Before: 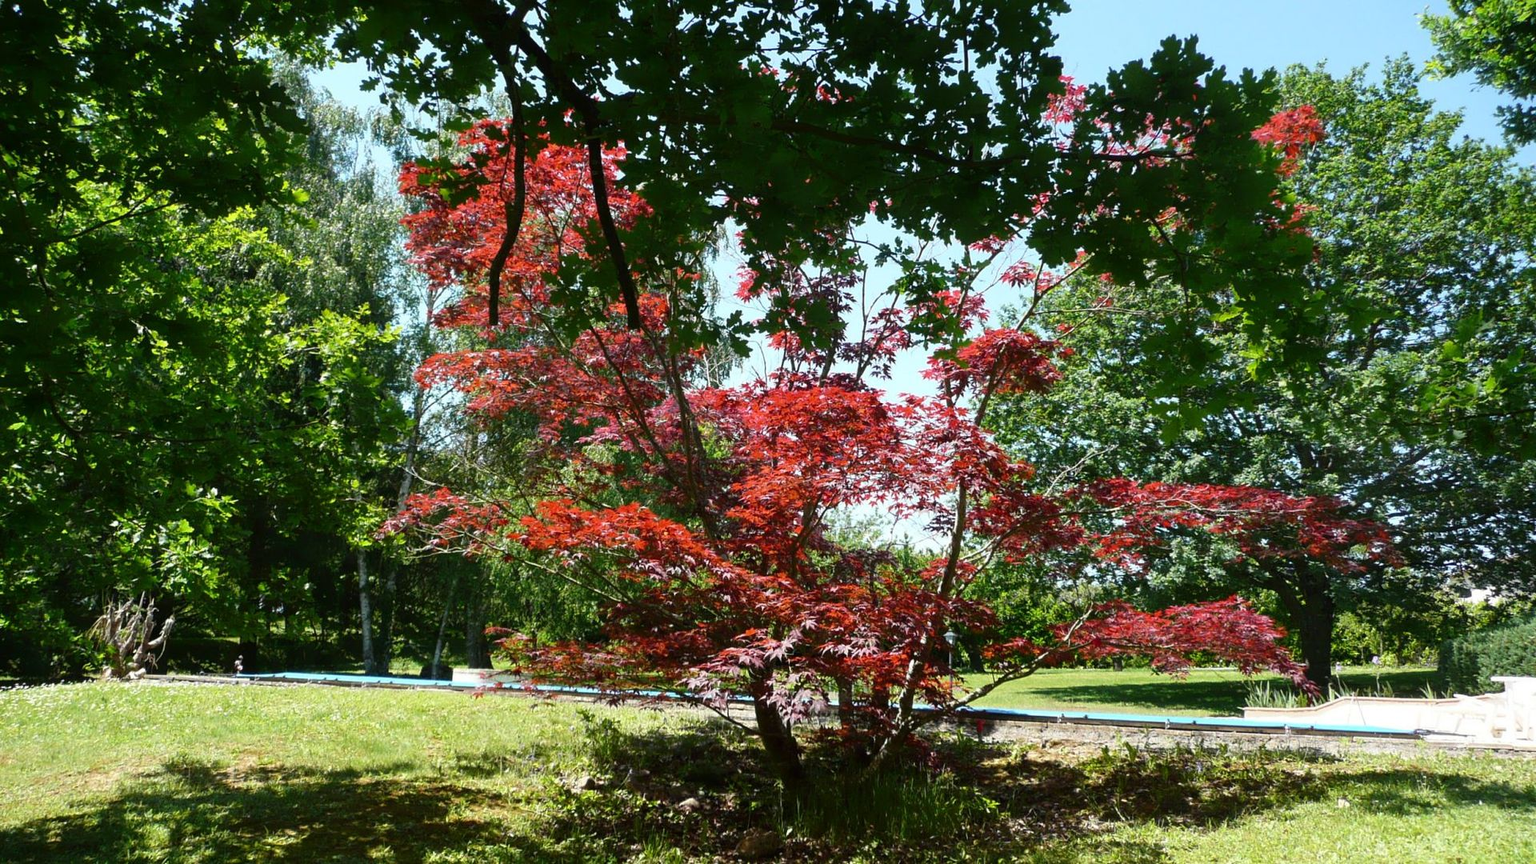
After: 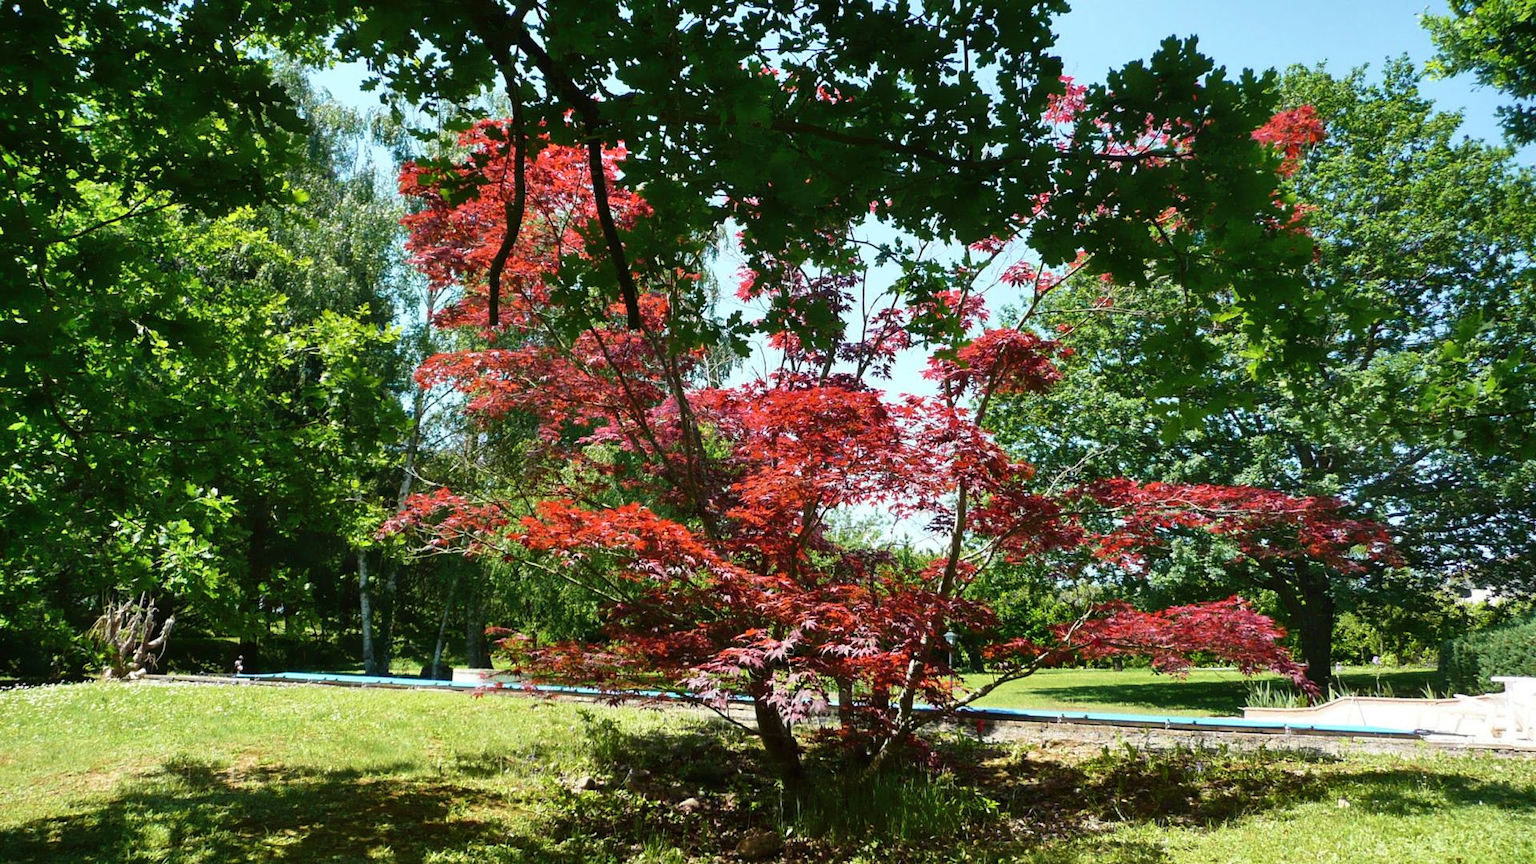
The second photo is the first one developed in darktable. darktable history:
shadows and highlights: low approximation 0.01, soften with gaussian
velvia: on, module defaults
